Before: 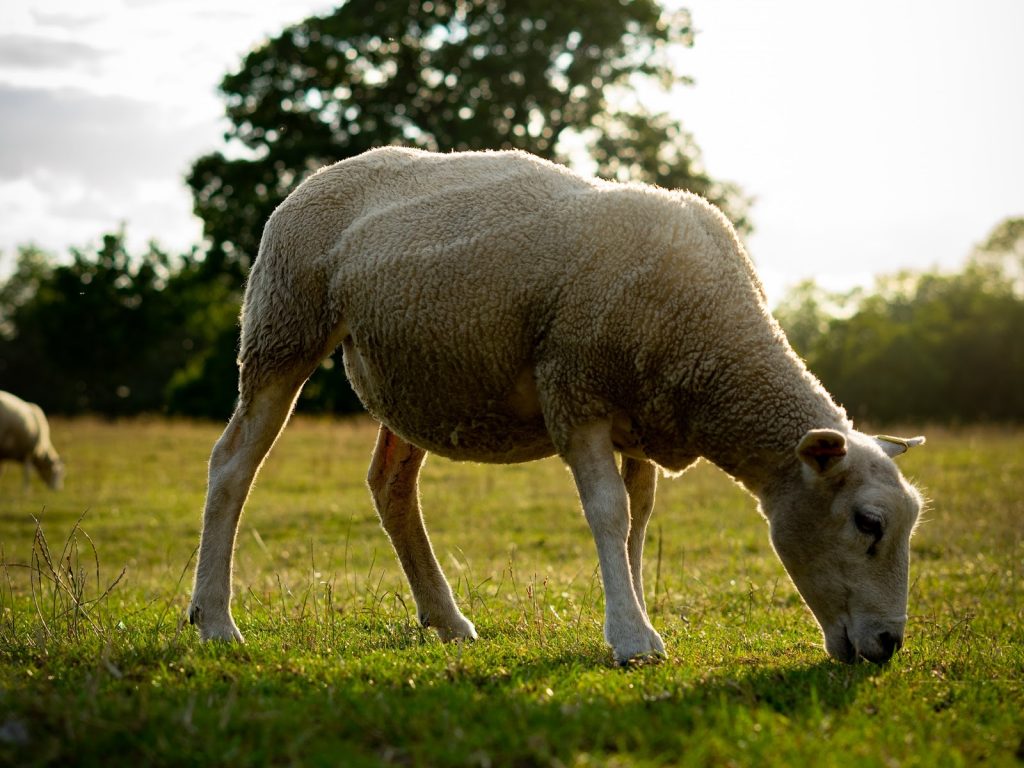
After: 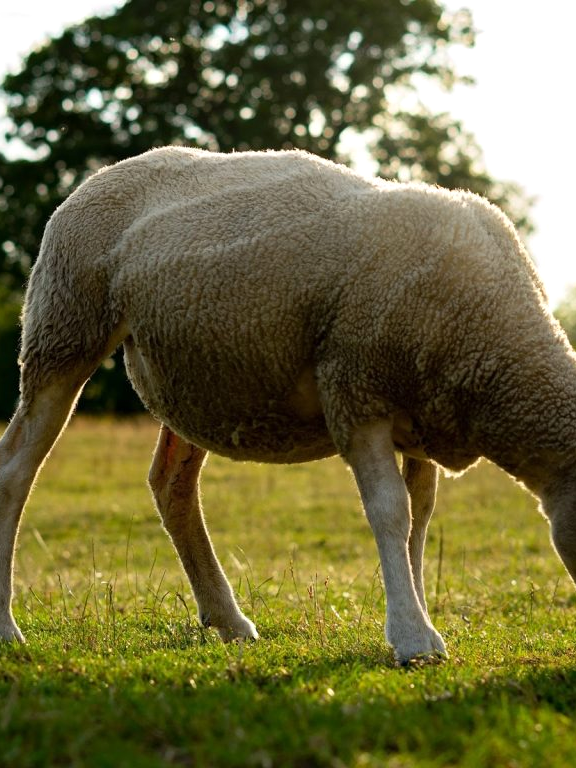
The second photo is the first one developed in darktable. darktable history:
exposure: exposure 0.087 EV, compensate highlight preservation false
crop: left 21.459%, right 22.236%
